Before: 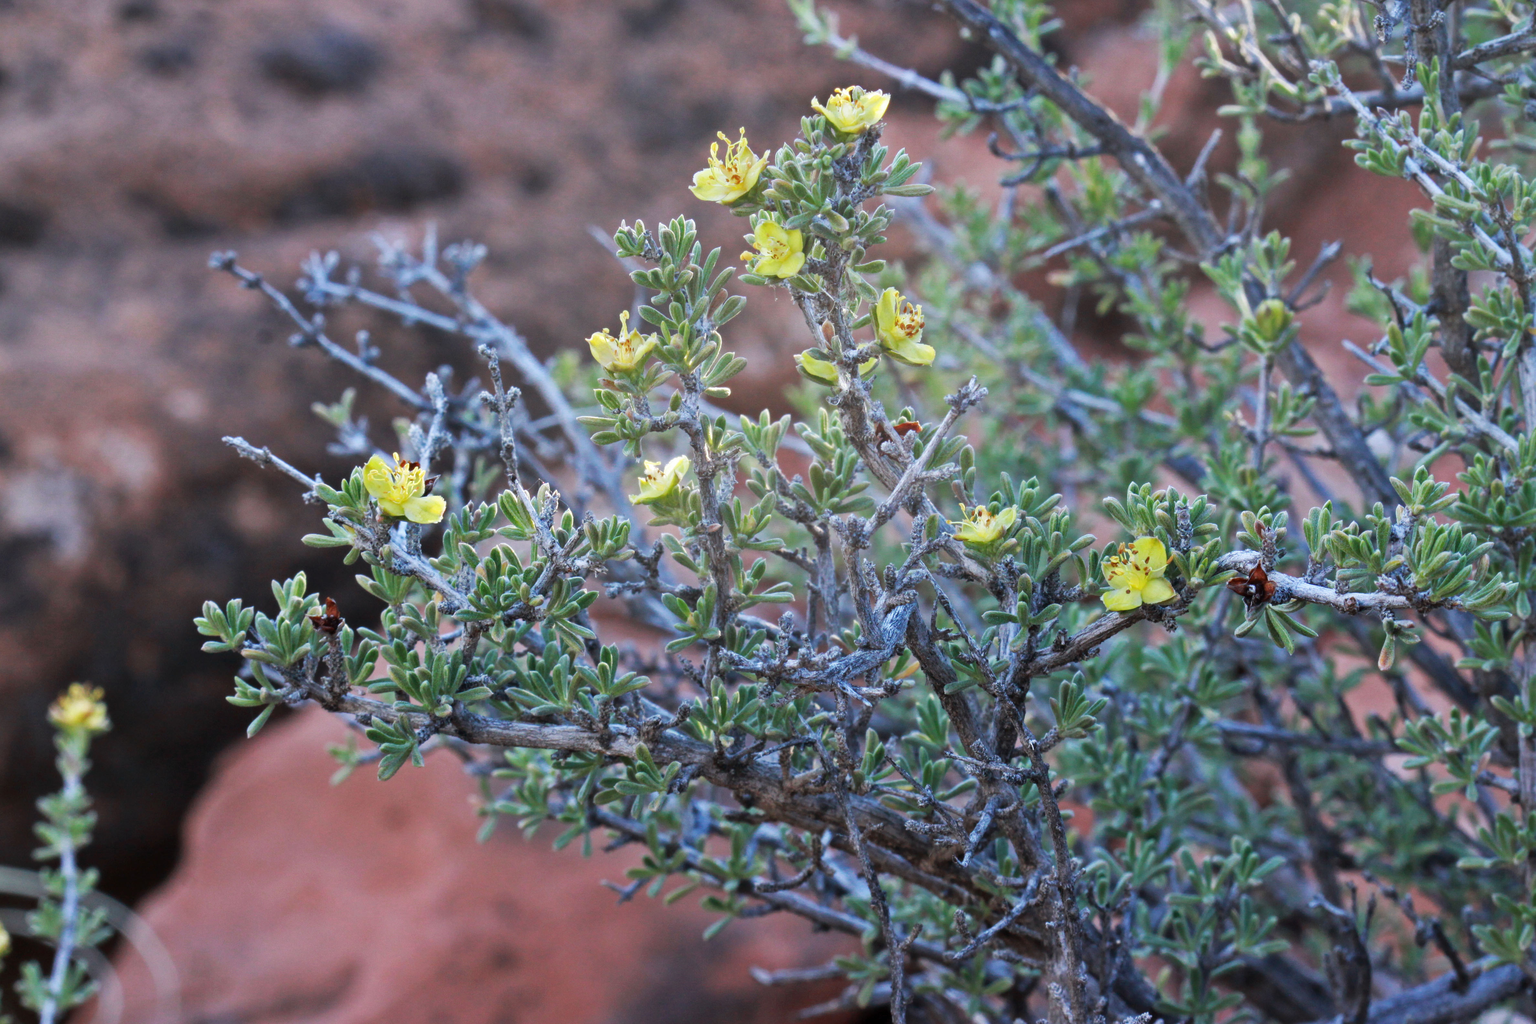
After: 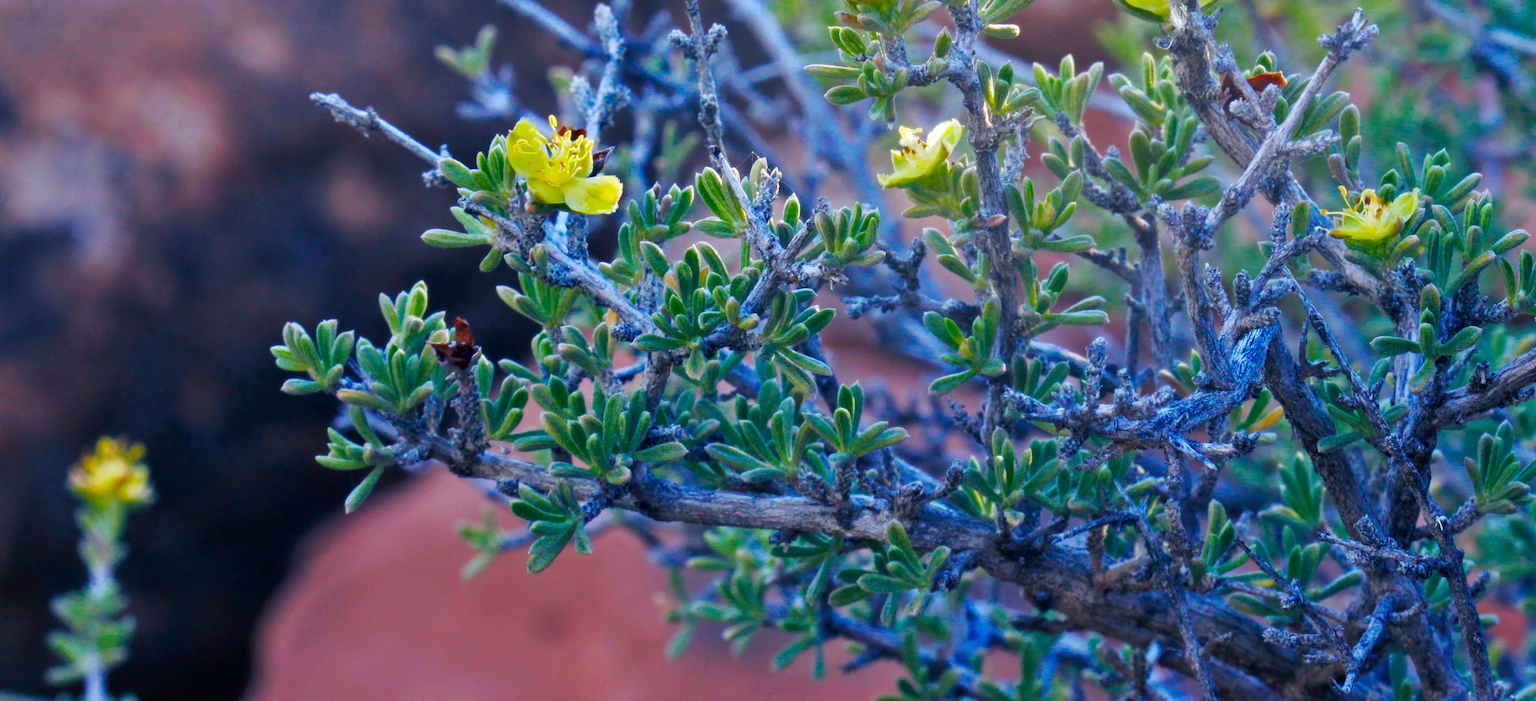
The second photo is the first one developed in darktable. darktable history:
contrast brightness saturation: brightness -0.092
exposure: compensate highlight preservation false
crop: top 36.169%, right 28.315%, bottom 14.722%
tone curve: curves: ch0 [(0, 0) (0.003, 0.005) (0.011, 0.016) (0.025, 0.036) (0.044, 0.071) (0.069, 0.112) (0.1, 0.149) (0.136, 0.187) (0.177, 0.228) (0.224, 0.272) (0.277, 0.32) (0.335, 0.374) (0.399, 0.429) (0.468, 0.479) (0.543, 0.538) (0.623, 0.609) (0.709, 0.697) (0.801, 0.789) (0.898, 0.876) (1, 1)], color space Lab, independent channels, preserve colors none
color balance rgb: shadows lift › luminance -40.91%, shadows lift › chroma 13.817%, shadows lift › hue 259.15°, white fulcrum 0.082 EV, perceptual saturation grading › global saturation 30.891%, global vibrance 34.701%
